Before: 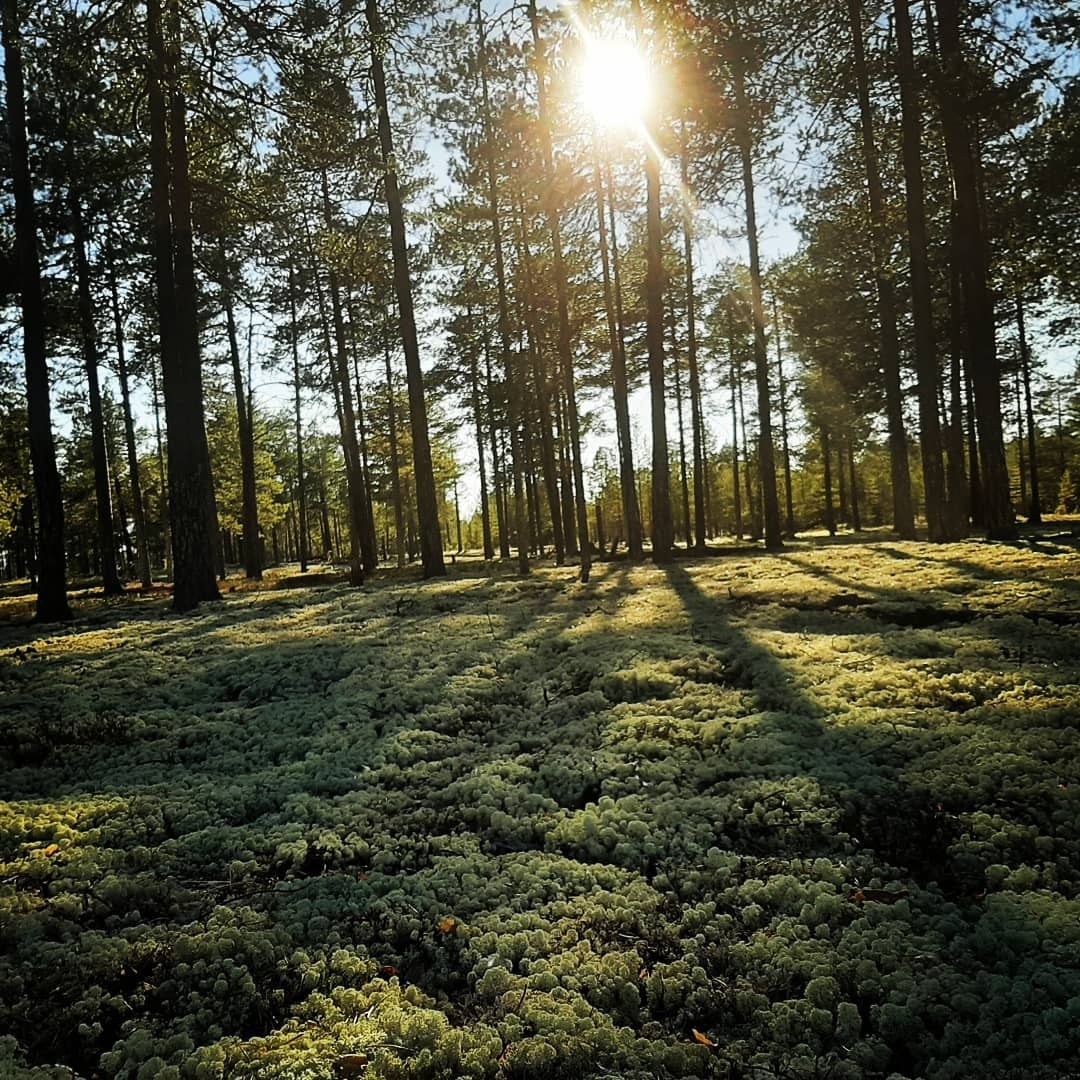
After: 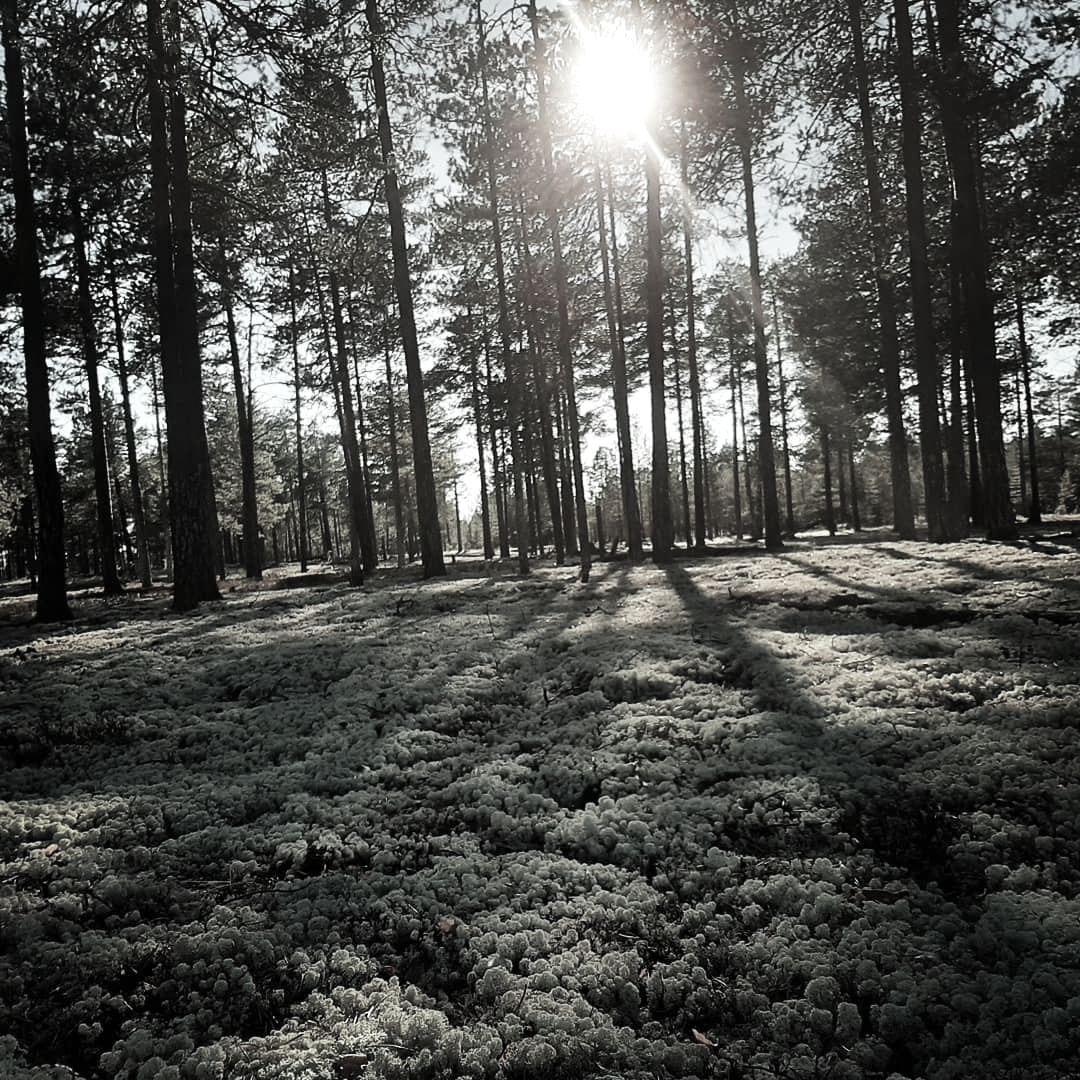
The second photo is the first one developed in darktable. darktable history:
exposure: exposure 0.127 EV, compensate highlight preservation false
color contrast: green-magenta contrast 0.3, blue-yellow contrast 0.15
